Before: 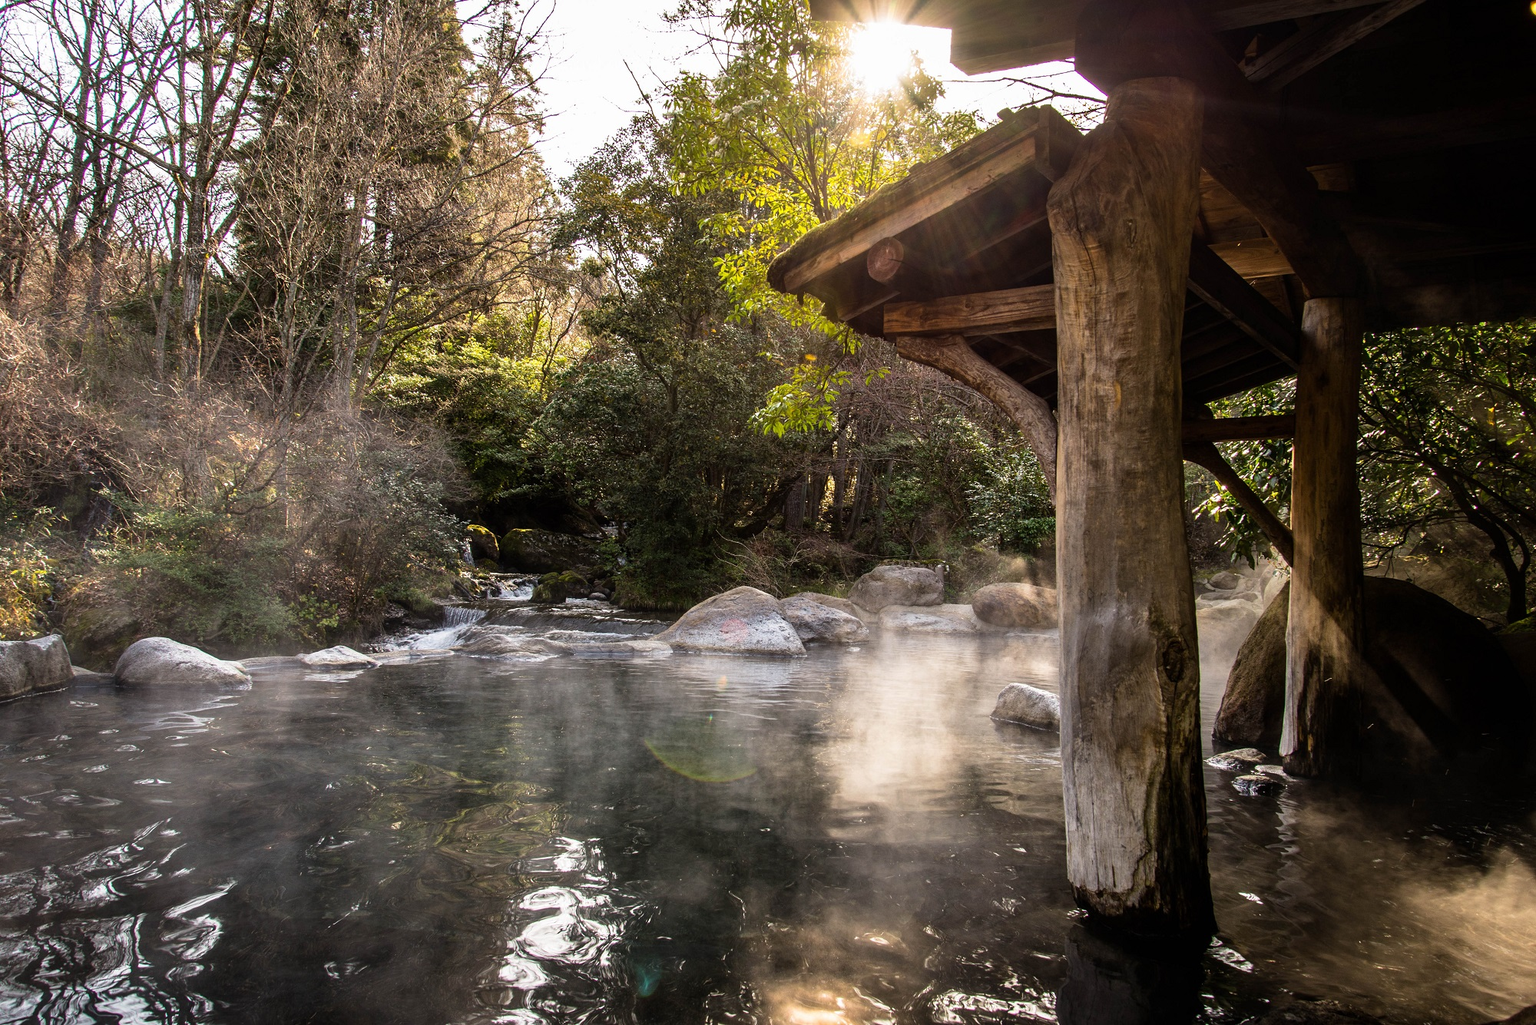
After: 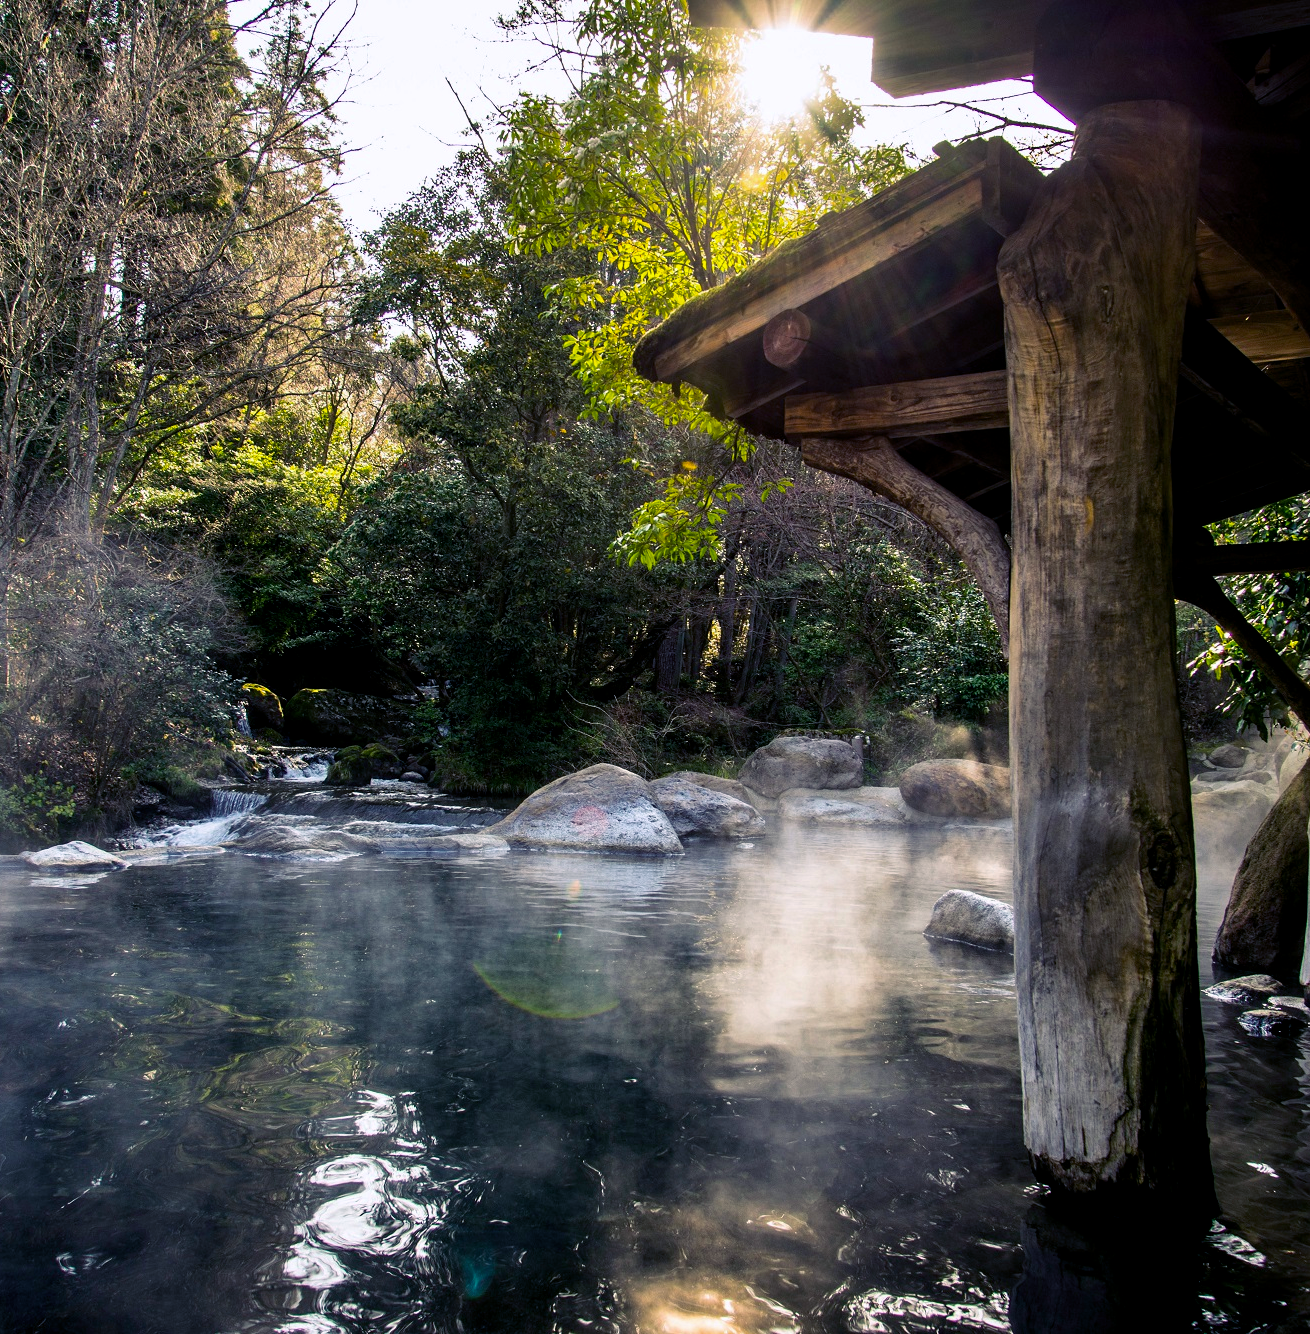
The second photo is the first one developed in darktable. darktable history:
color balance rgb: shadows lift › luminance -21.647%, shadows lift › chroma 9.219%, shadows lift › hue 284.21°, power › luminance -7.555%, power › chroma 2.275%, power › hue 222.49°, global offset › luminance -0.357%, perceptual saturation grading › global saturation 19.944%, global vibrance 20%
crop and rotate: left 18.343%, right 16.118%
